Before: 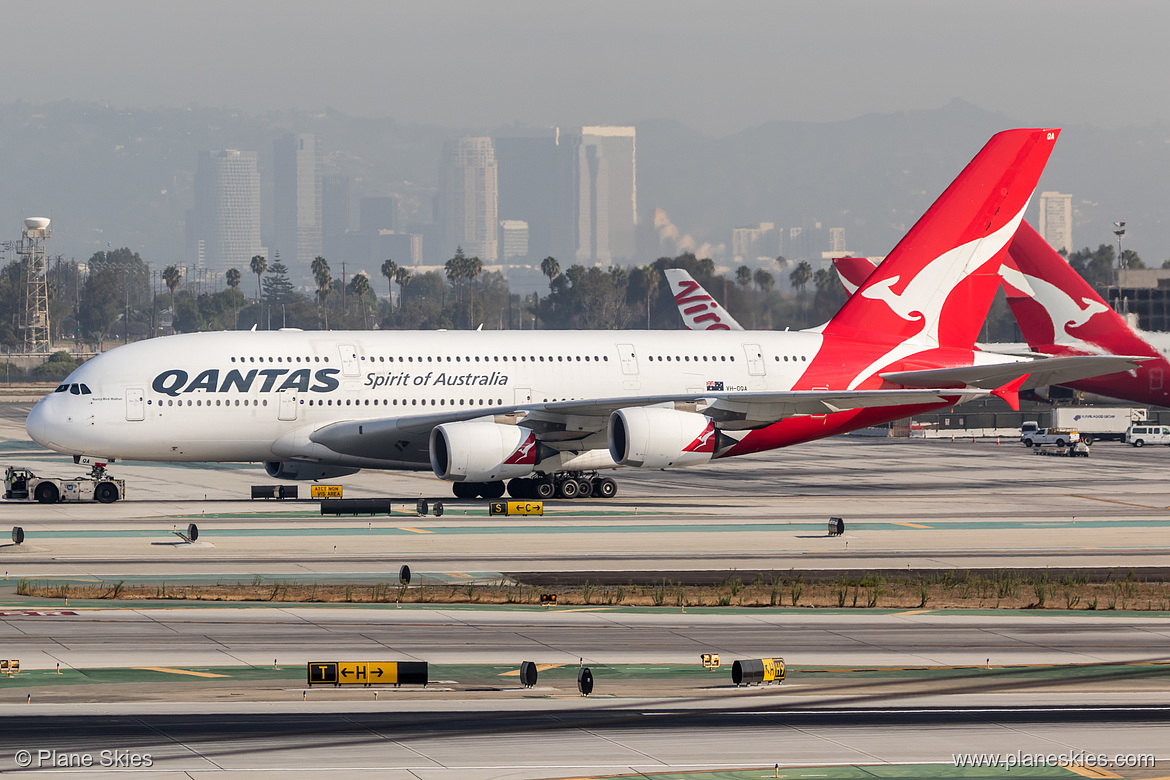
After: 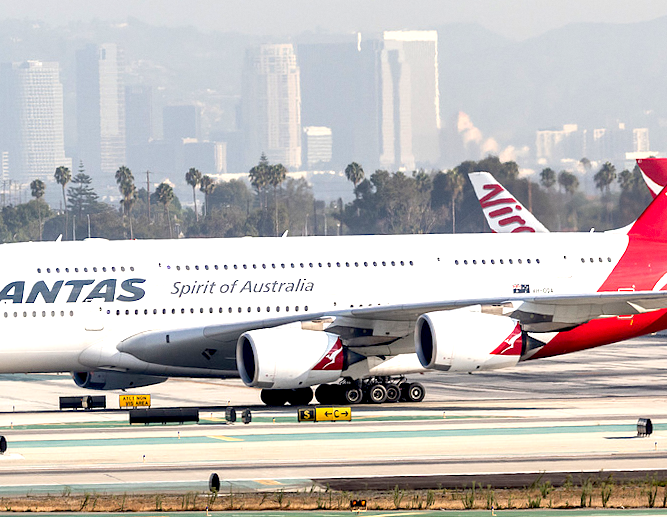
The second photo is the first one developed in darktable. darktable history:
rotate and perspective: rotation -1°, crop left 0.011, crop right 0.989, crop top 0.025, crop bottom 0.975
exposure: black level correction 0.01, exposure 1 EV, compensate highlight preservation false
crop: left 16.202%, top 11.208%, right 26.045%, bottom 20.557%
grain: coarseness 14.57 ISO, strength 8.8%
